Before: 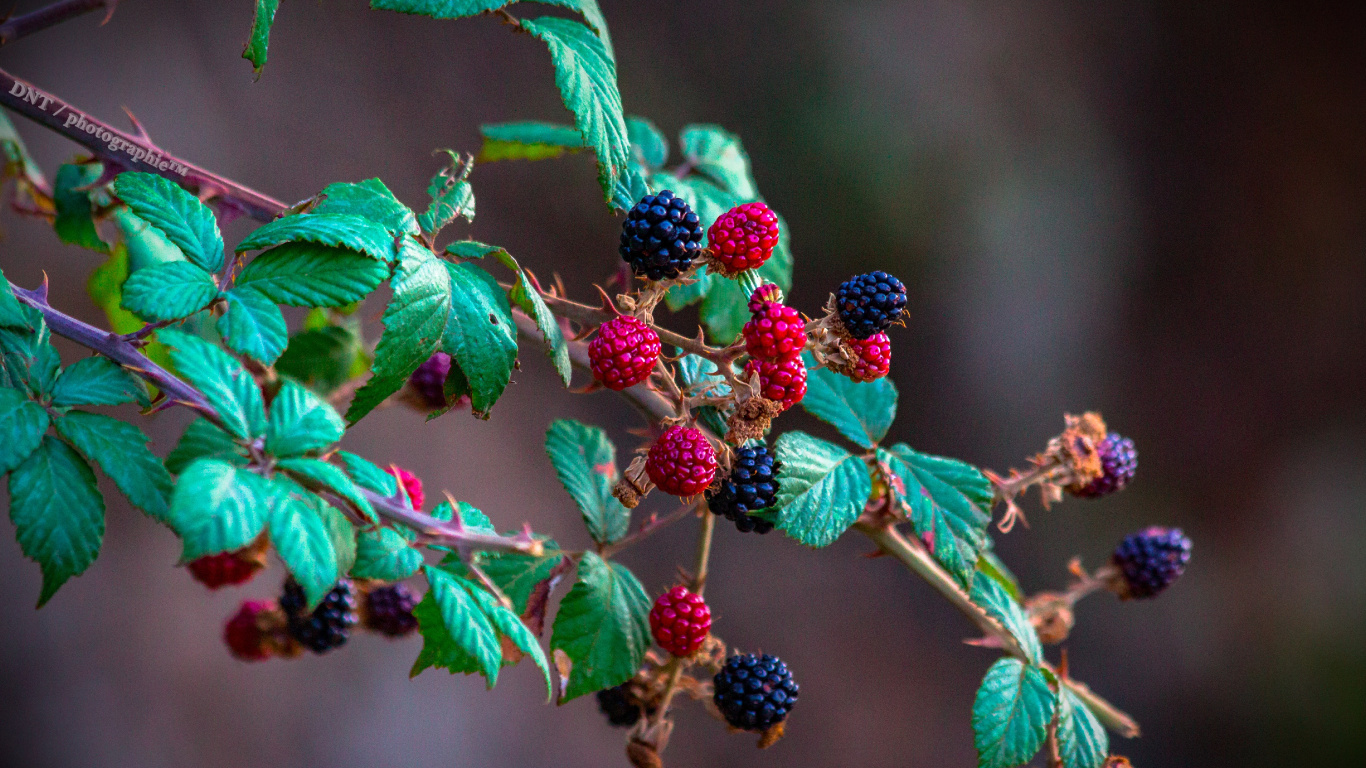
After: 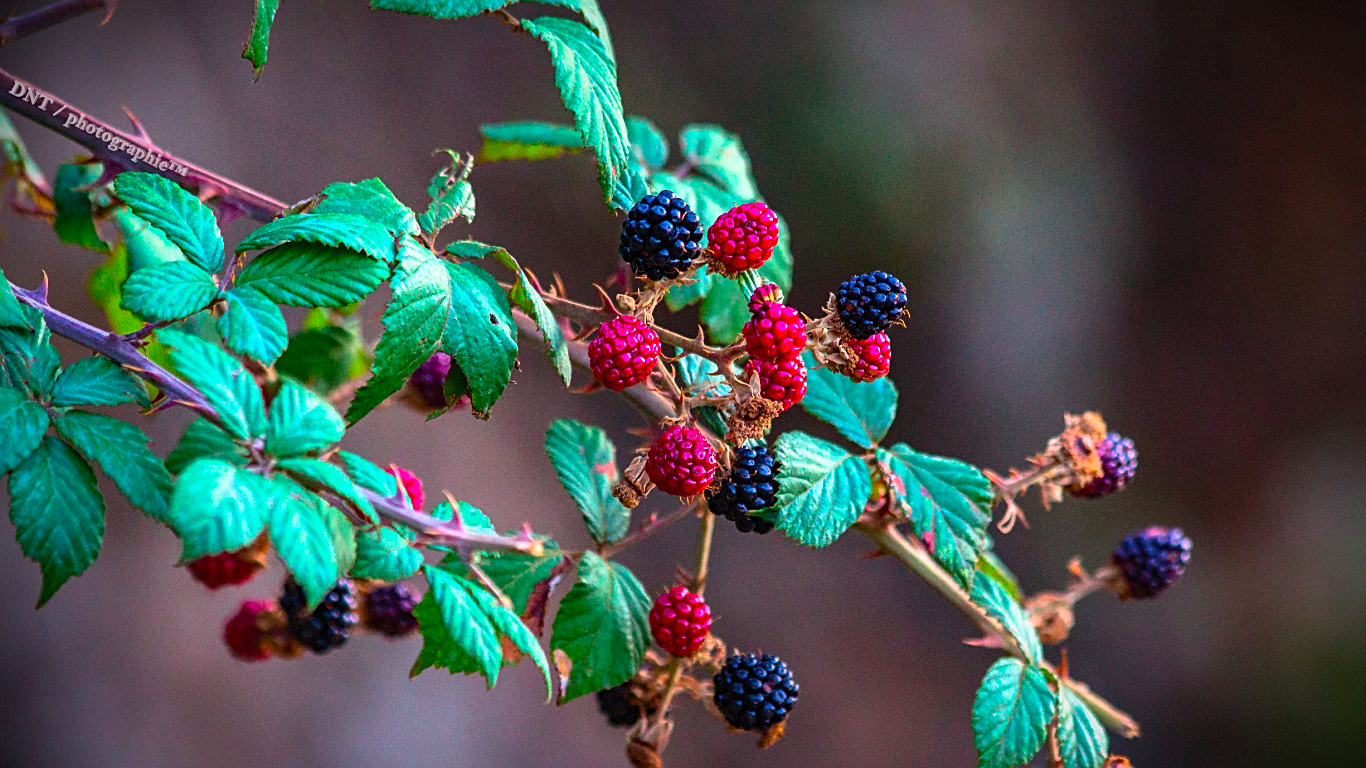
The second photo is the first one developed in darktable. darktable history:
sharpen: on, module defaults
contrast brightness saturation: contrast 0.201, brightness 0.156, saturation 0.229
